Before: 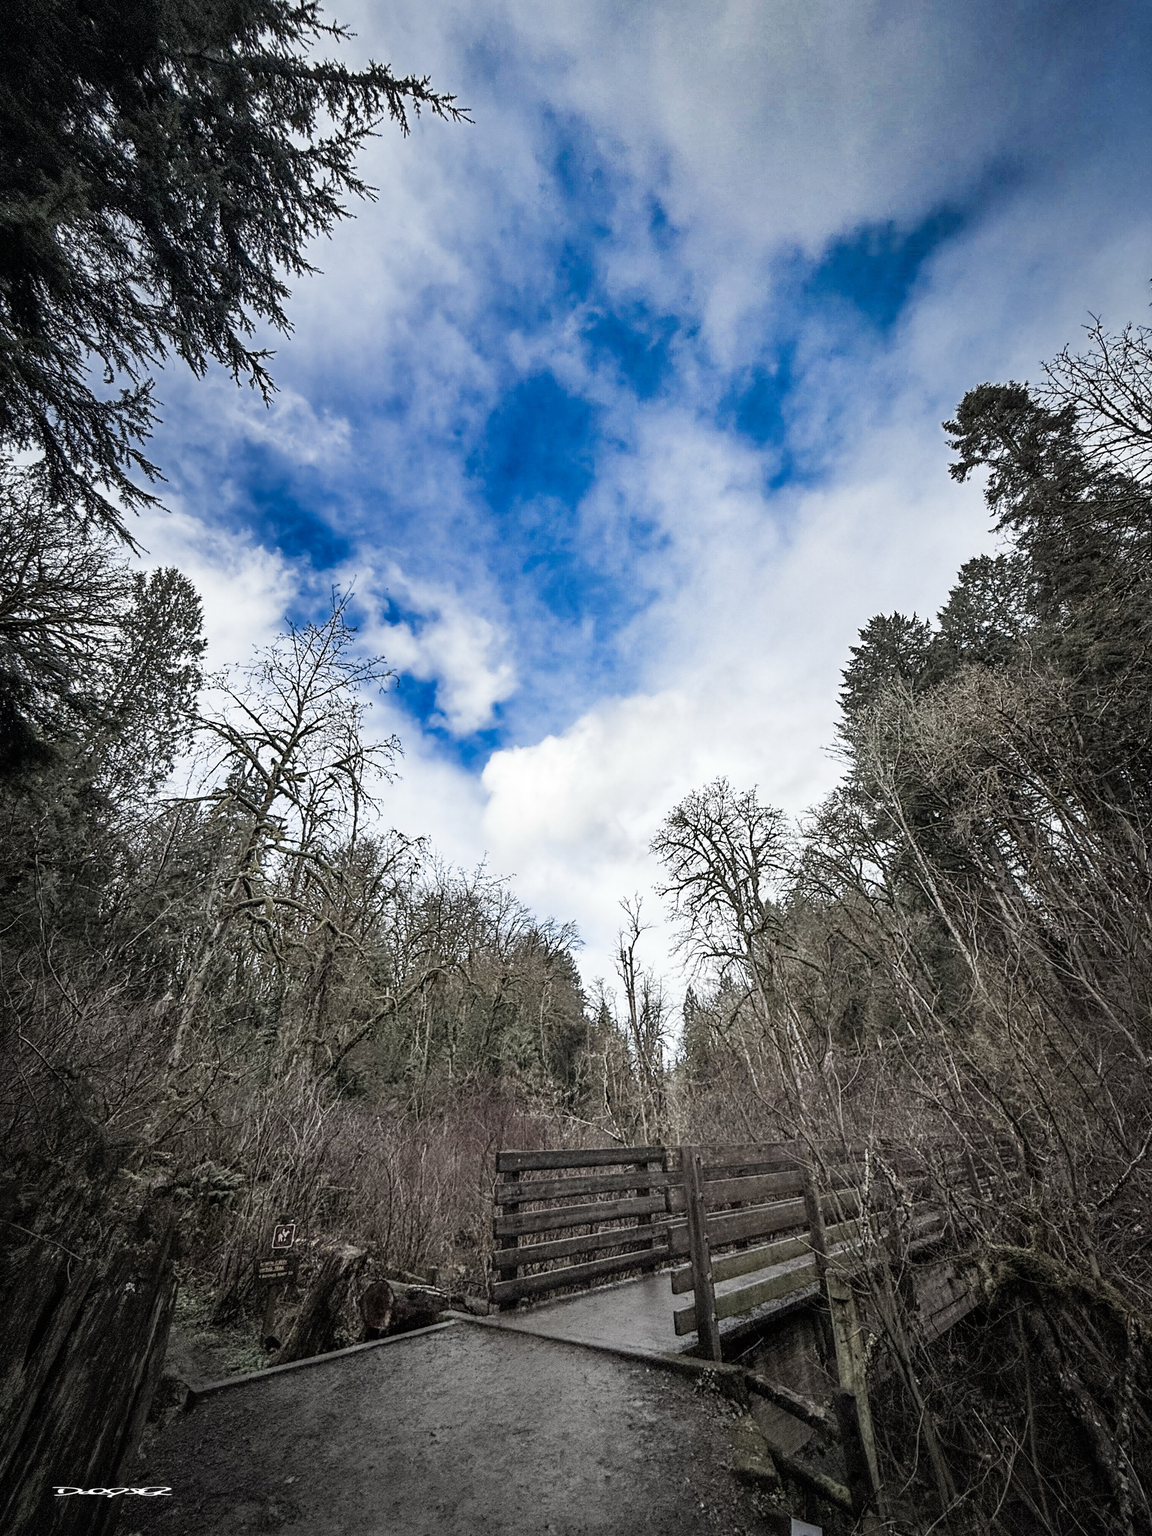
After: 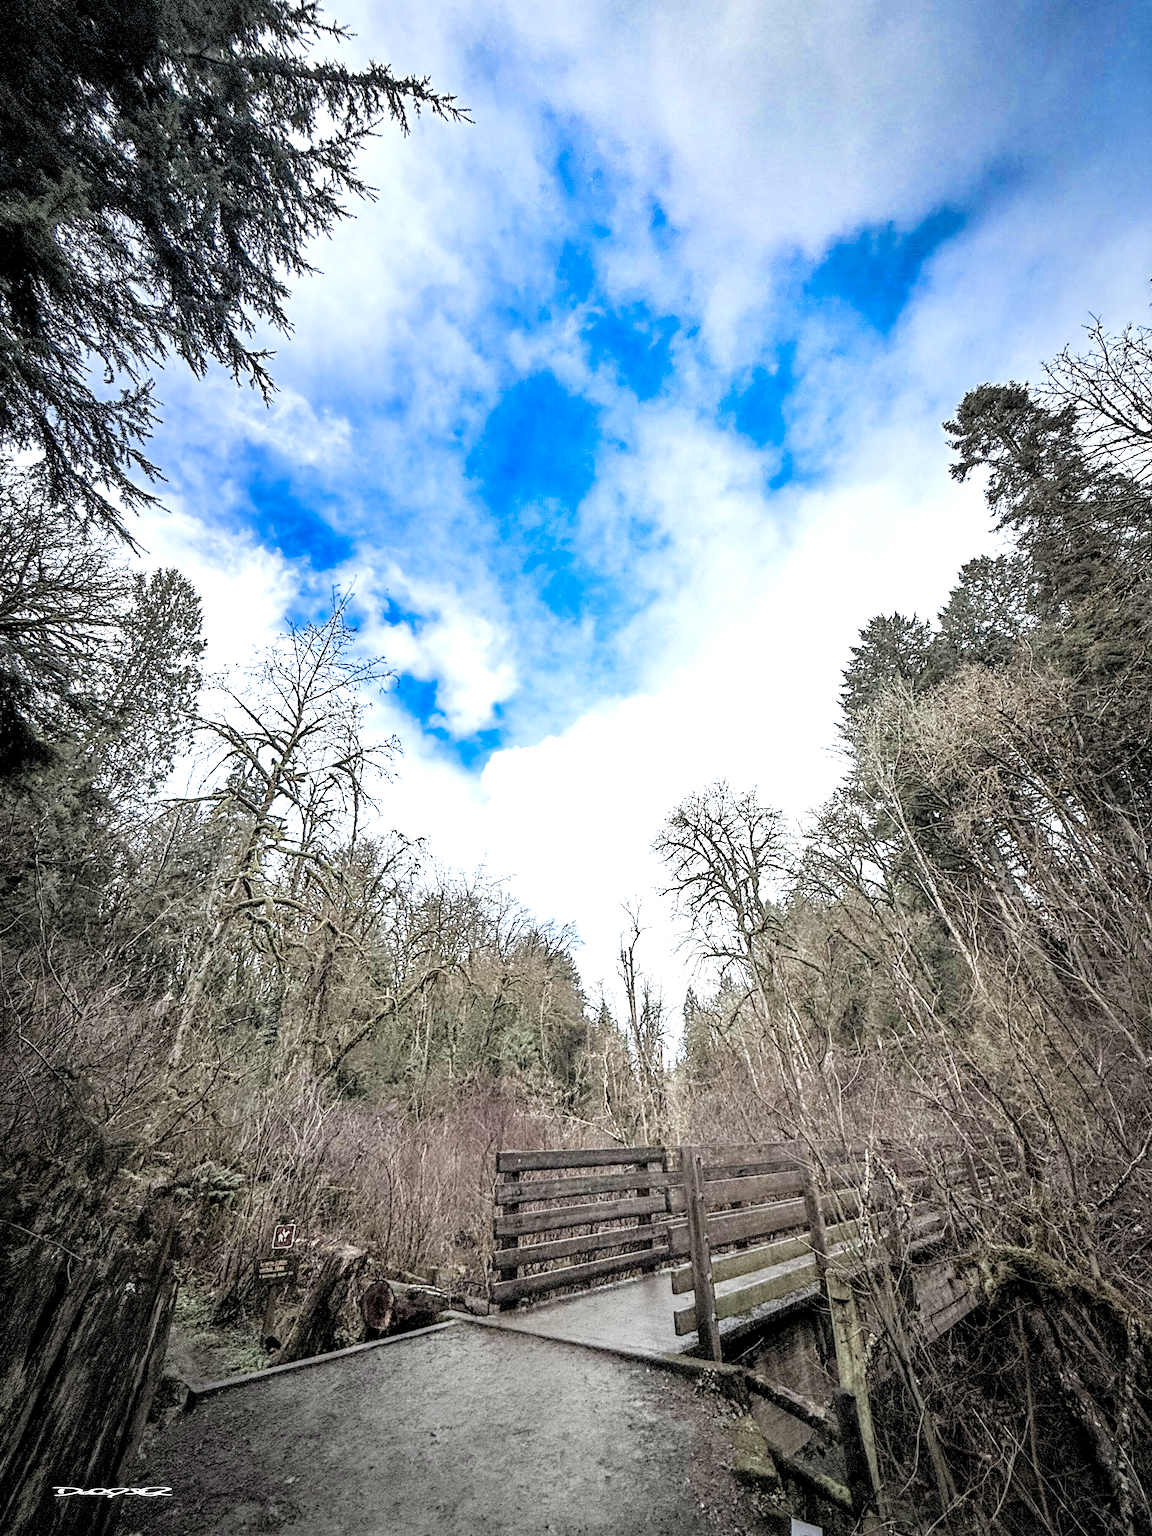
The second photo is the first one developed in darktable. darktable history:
levels: black 0.103%, levels [0.036, 0.364, 0.827]
